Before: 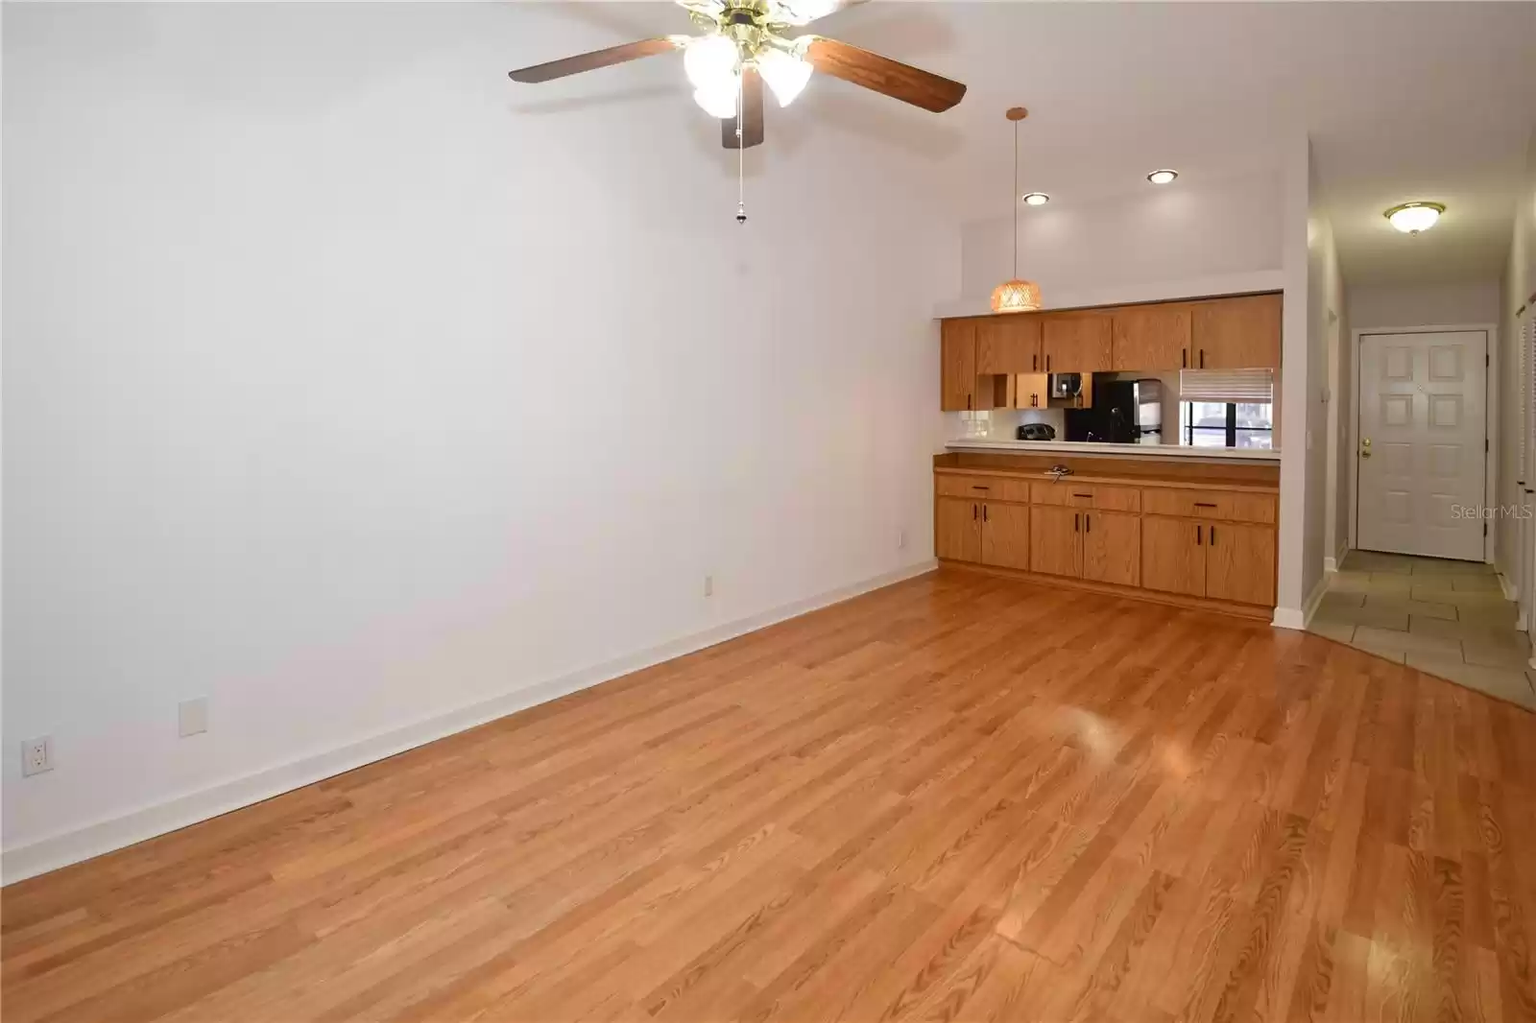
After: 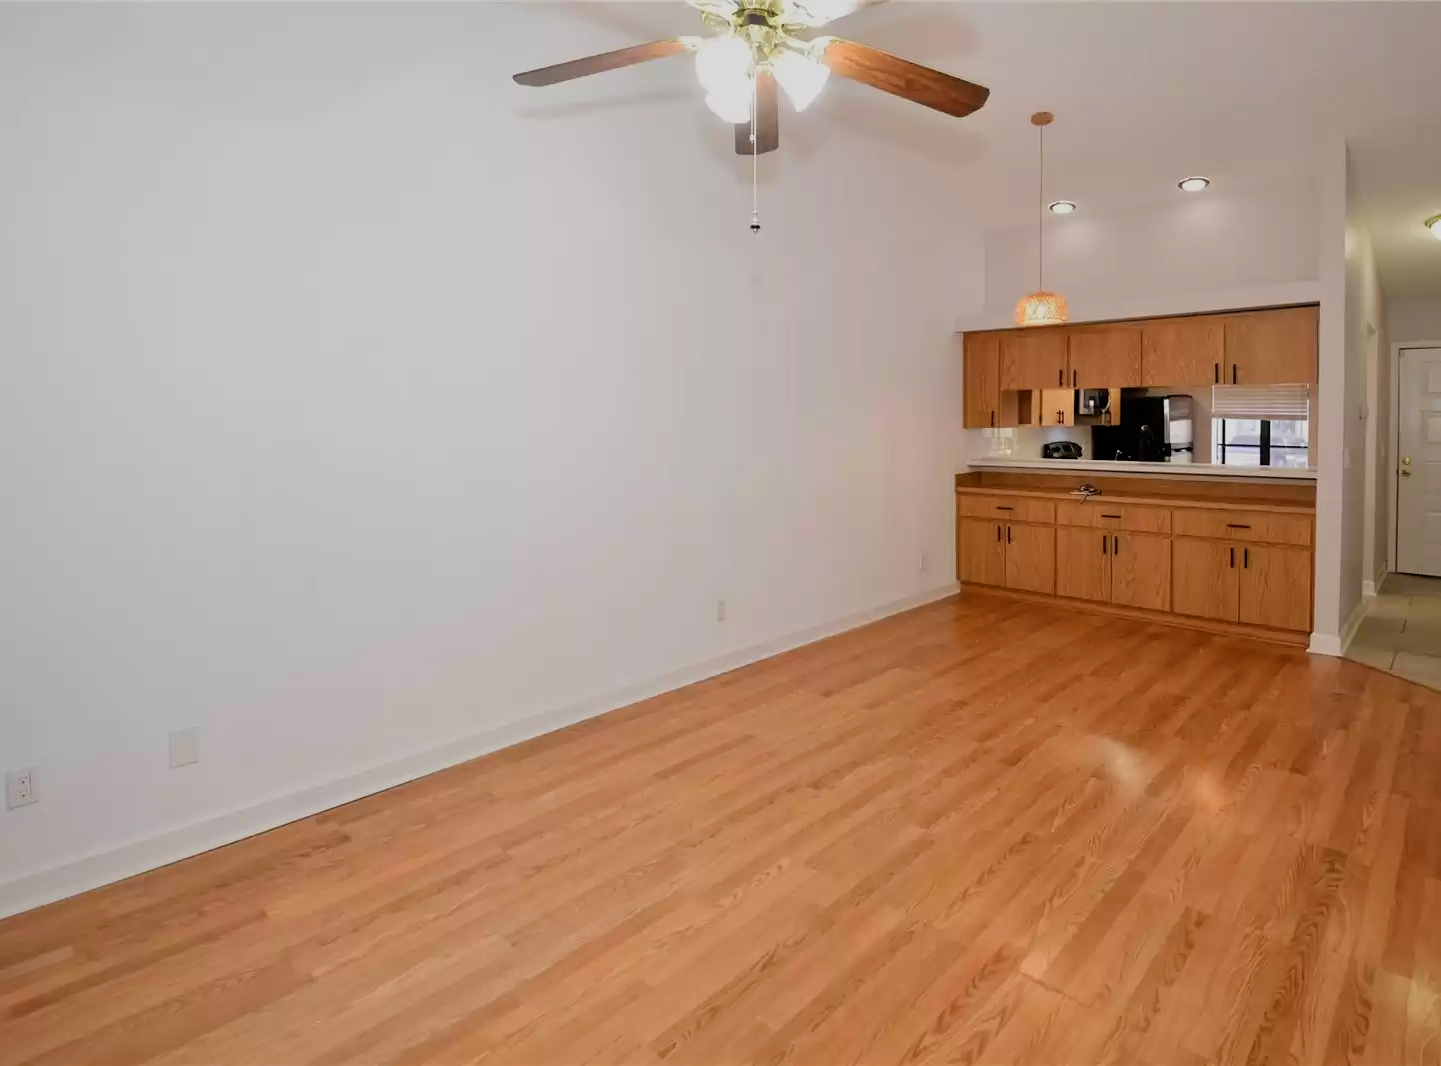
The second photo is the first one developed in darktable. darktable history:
crop and rotate: left 1.088%, right 8.807%
filmic rgb: middle gray luminance 18.42%, black relative exposure -9 EV, white relative exposure 3.75 EV, threshold 6 EV, target black luminance 0%, hardness 4.85, latitude 67.35%, contrast 0.955, highlights saturation mix 20%, shadows ↔ highlights balance 21.36%, add noise in highlights 0, preserve chrominance luminance Y, color science v3 (2019), use custom middle-gray values true, iterations of high-quality reconstruction 0, contrast in highlights soft, enable highlight reconstruction true
